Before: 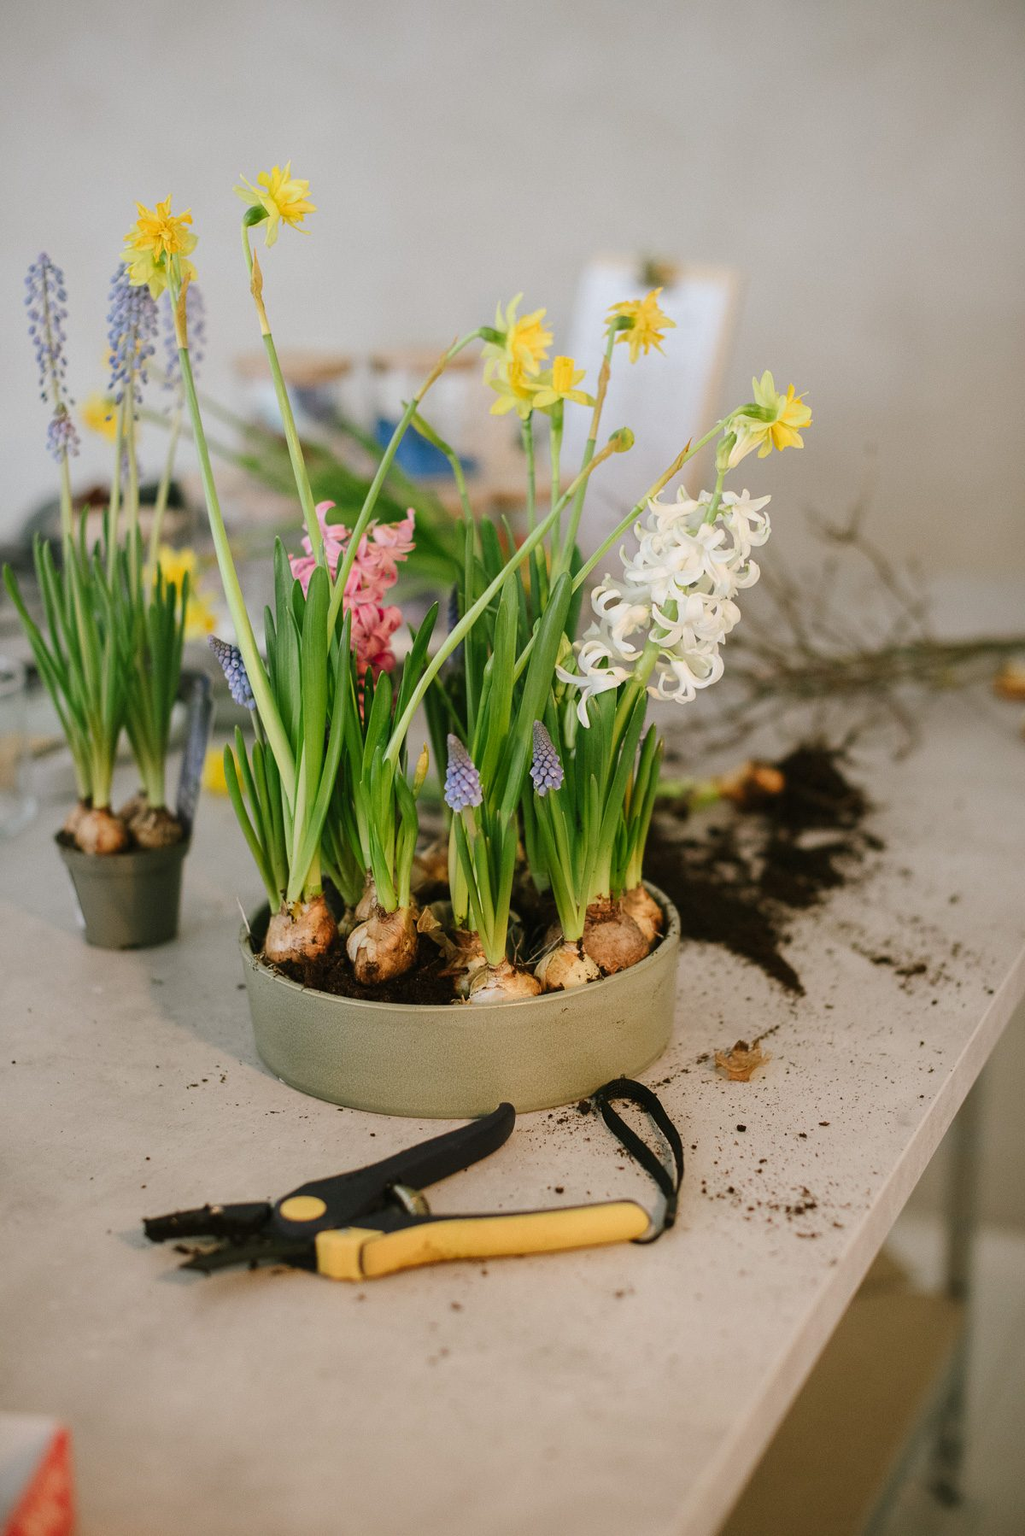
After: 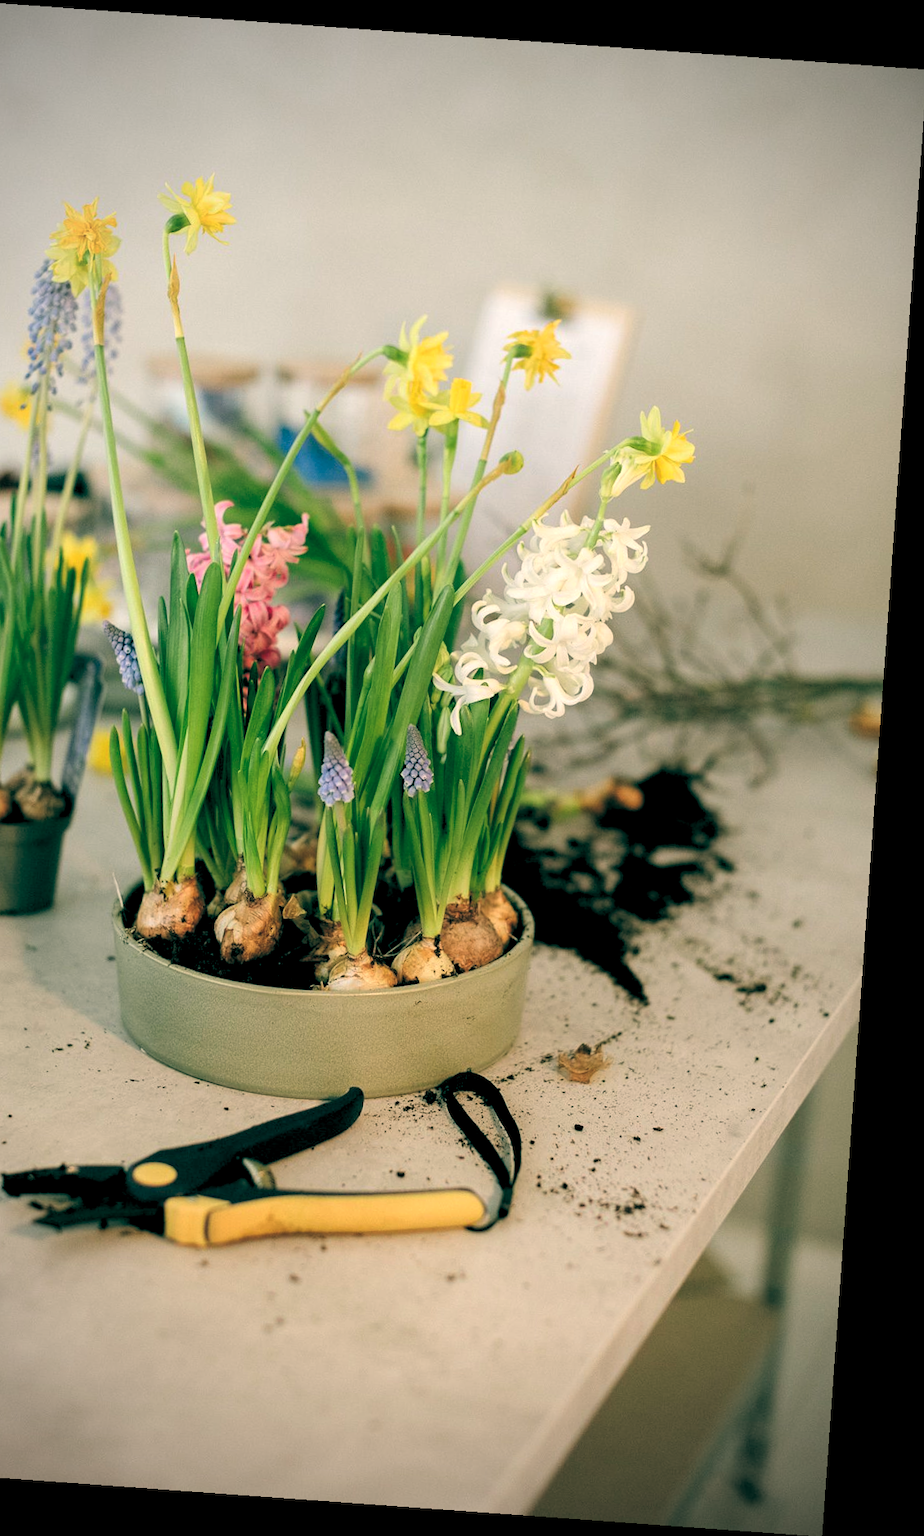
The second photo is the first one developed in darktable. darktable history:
levels: mode automatic, black 0.023%, white 99.97%, levels [0.062, 0.494, 0.925]
crop and rotate: left 14.584%
rgb levels: levels [[0.013, 0.434, 0.89], [0, 0.5, 1], [0, 0.5, 1]]
white balance: emerald 1
vignetting: fall-off start 74.49%, fall-off radius 65.9%, brightness -0.628, saturation -0.68
rotate and perspective: rotation 4.1°, automatic cropping off
color balance: lift [1.005, 0.99, 1.007, 1.01], gamma [1, 0.979, 1.011, 1.021], gain [0.923, 1.098, 1.025, 0.902], input saturation 90.45%, contrast 7.73%, output saturation 105.91%
